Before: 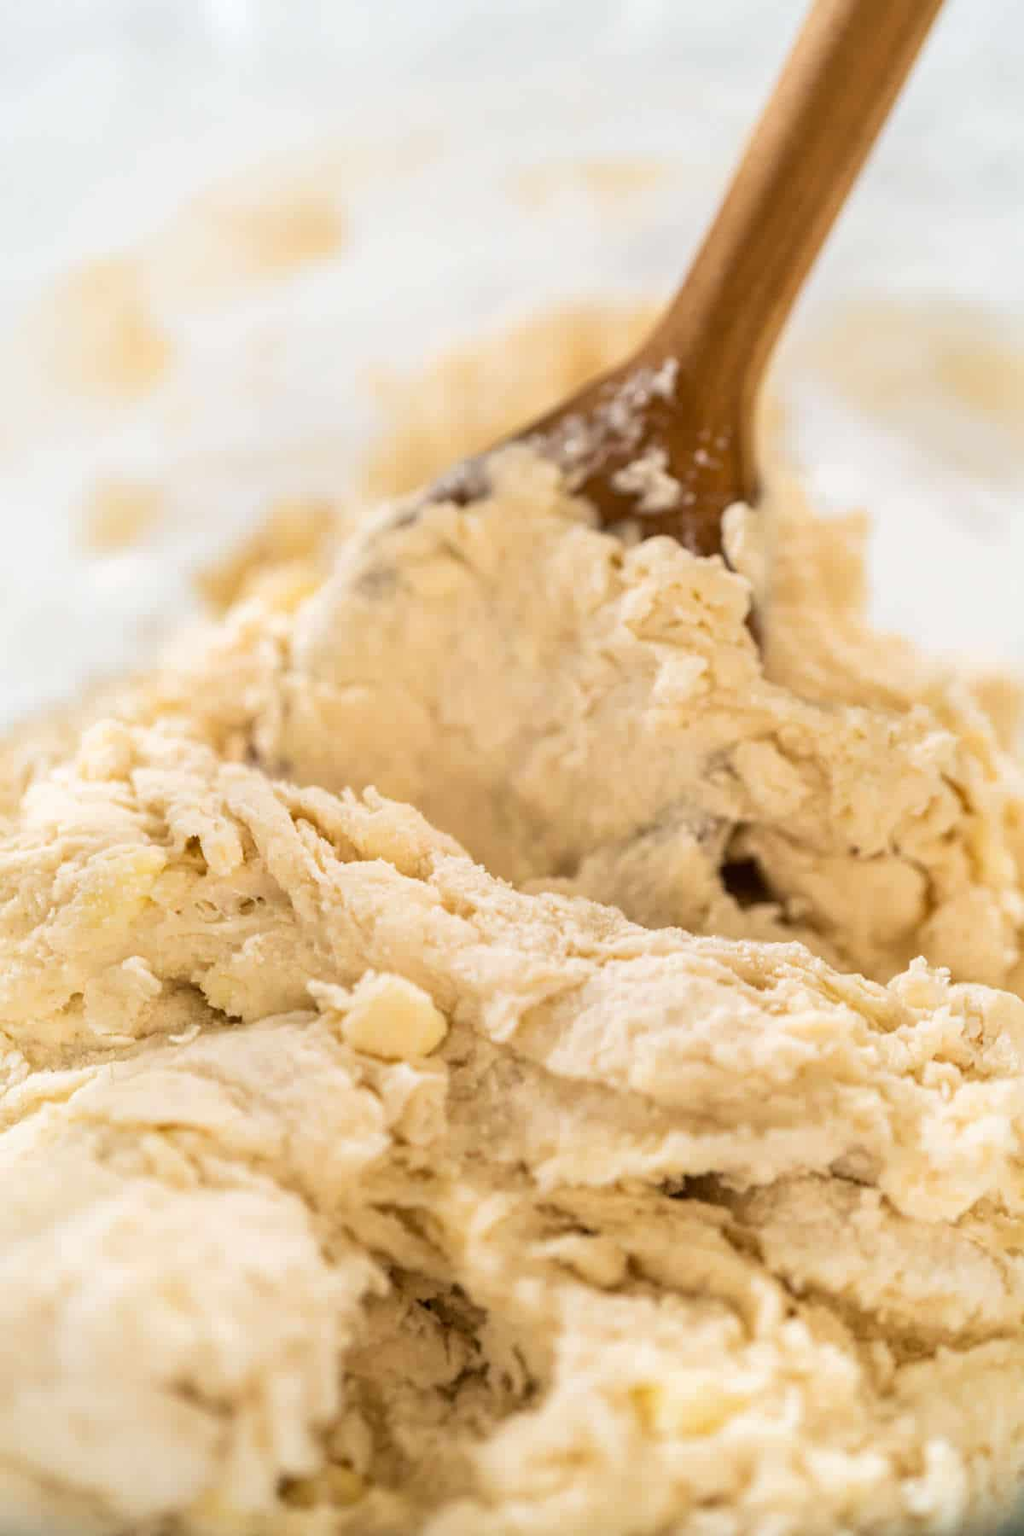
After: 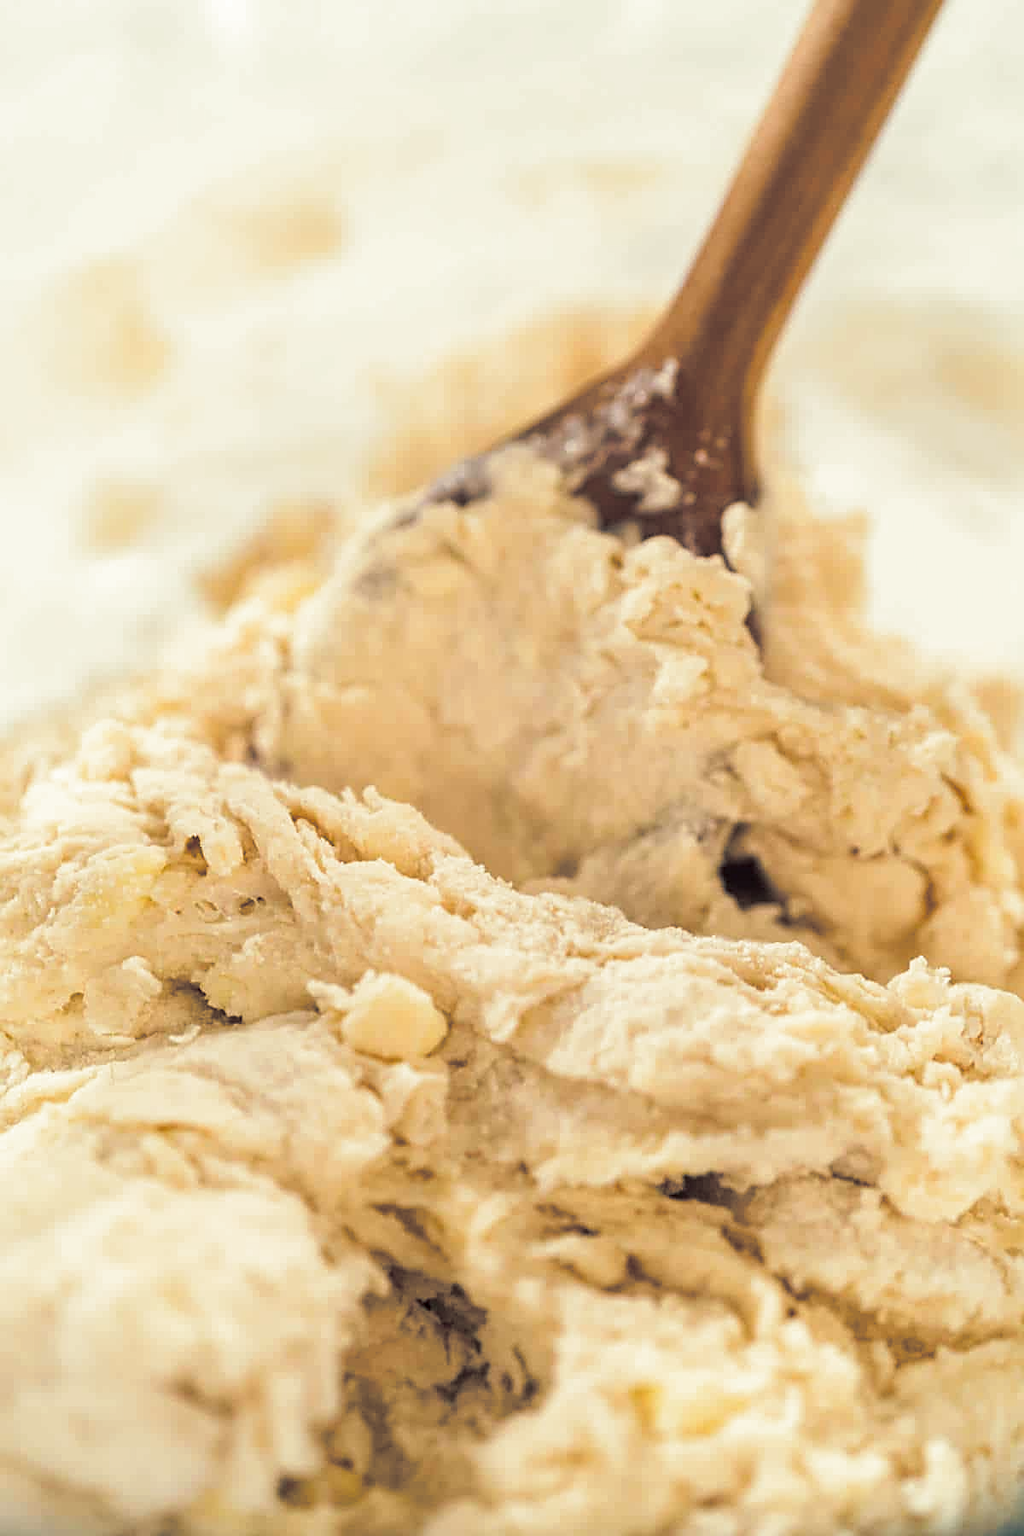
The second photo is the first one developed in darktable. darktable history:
split-toning: shadows › hue 216°, shadows › saturation 1, highlights › hue 57.6°, balance -33.4
sharpen: on, module defaults
